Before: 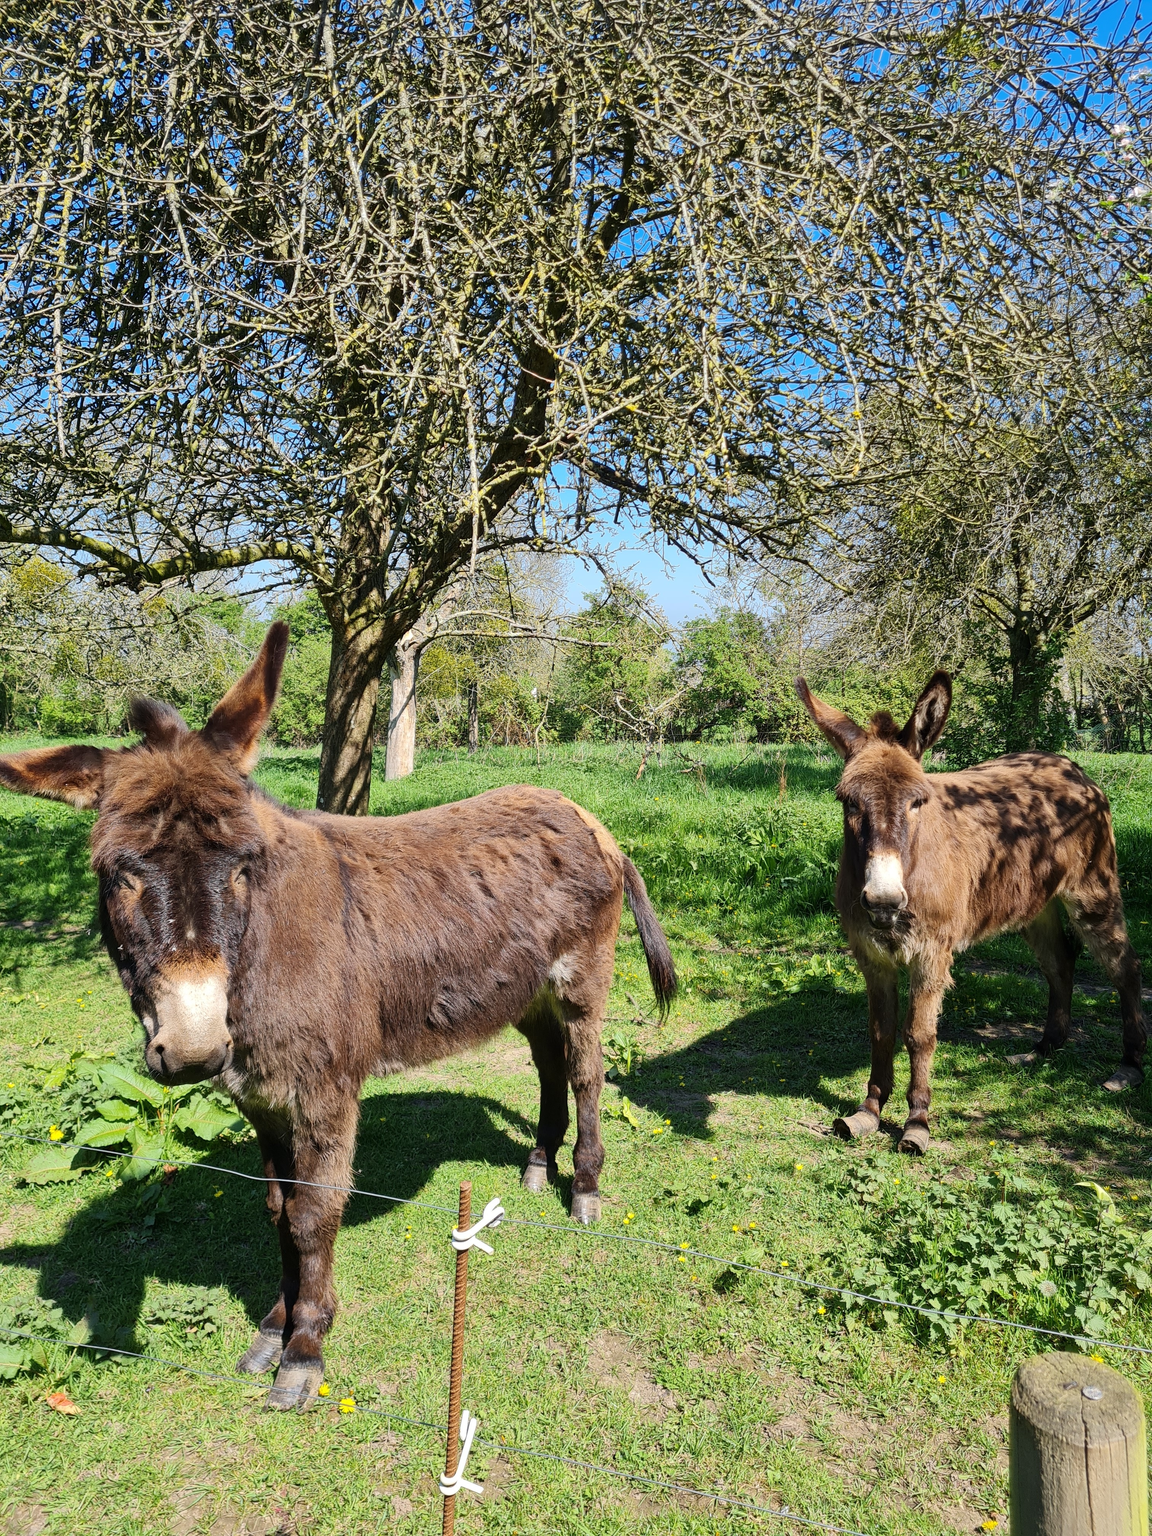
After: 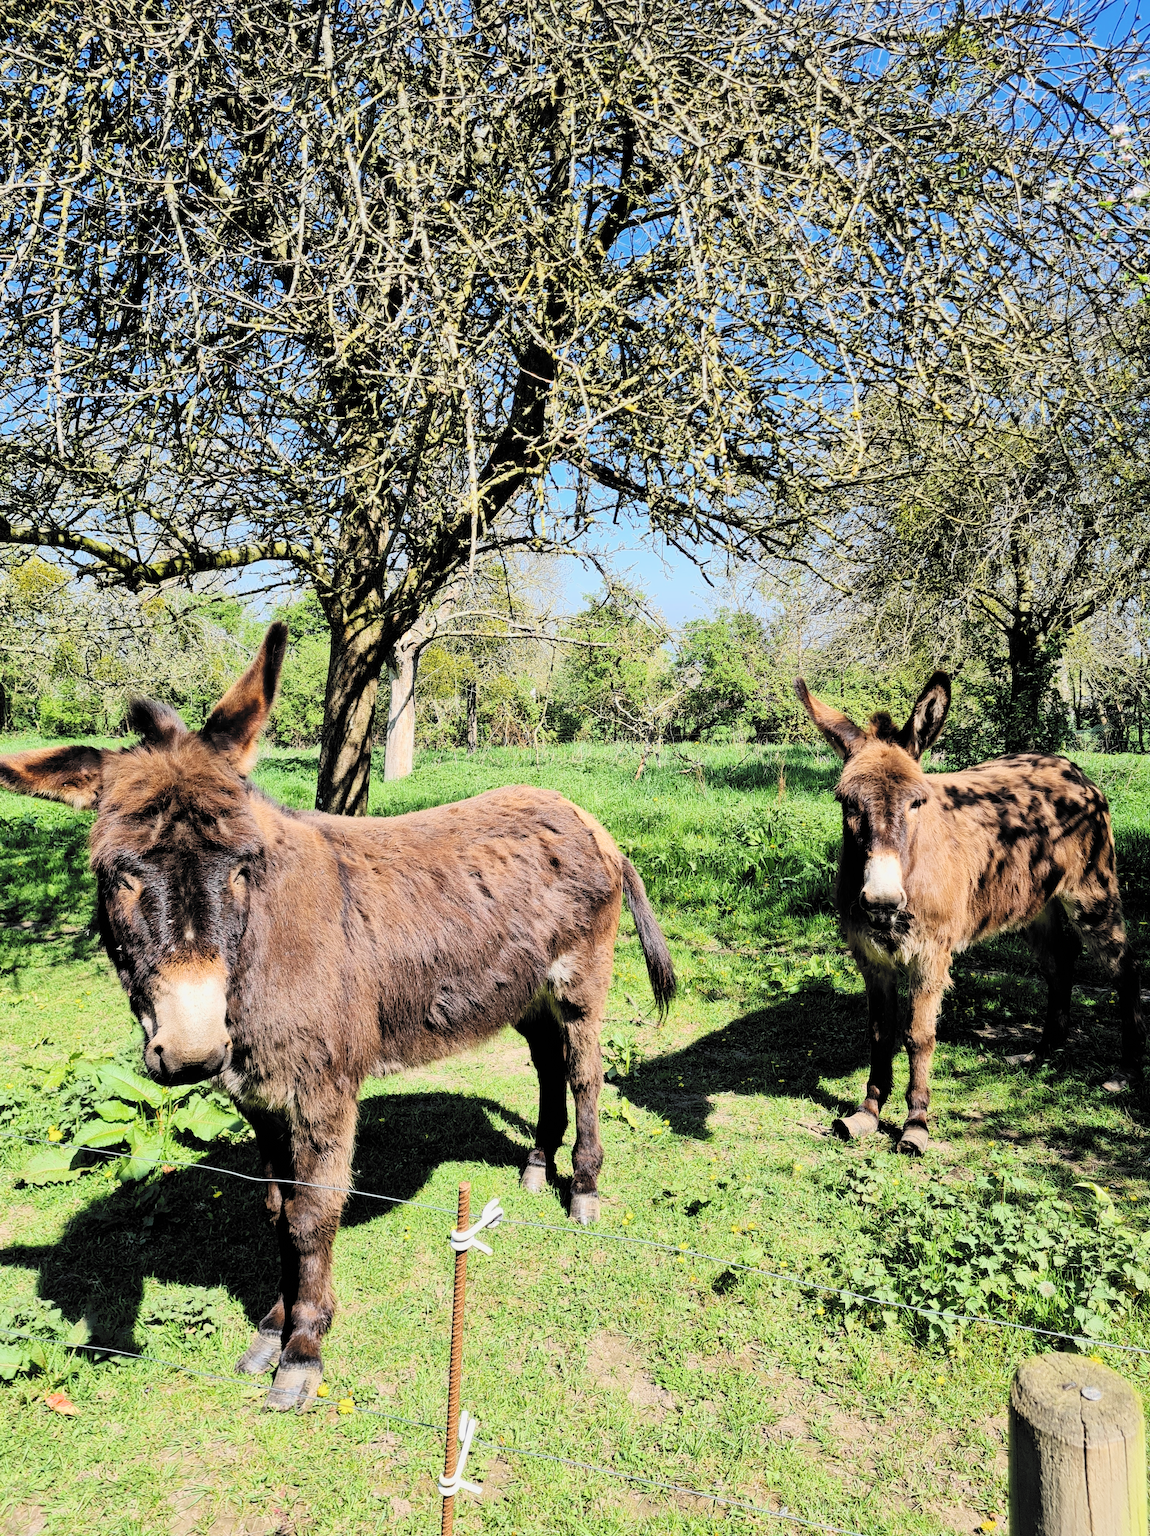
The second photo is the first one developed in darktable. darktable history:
exposure: exposure 0.553 EV, compensate highlight preservation false
crop: left 0.154%
filmic rgb: black relative exposure -5.08 EV, white relative exposure 3.98 EV, hardness 2.9, contrast 1.299, highlights saturation mix -30.36%, color science v6 (2022)
